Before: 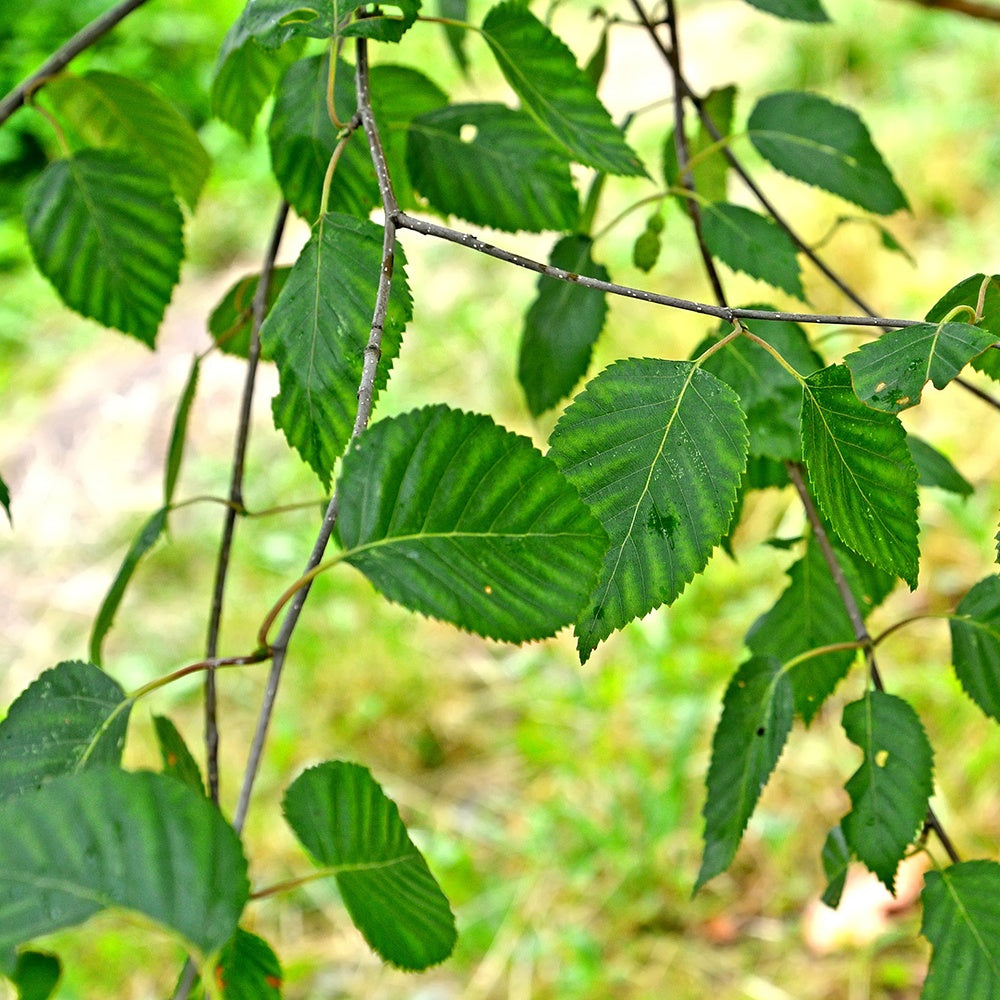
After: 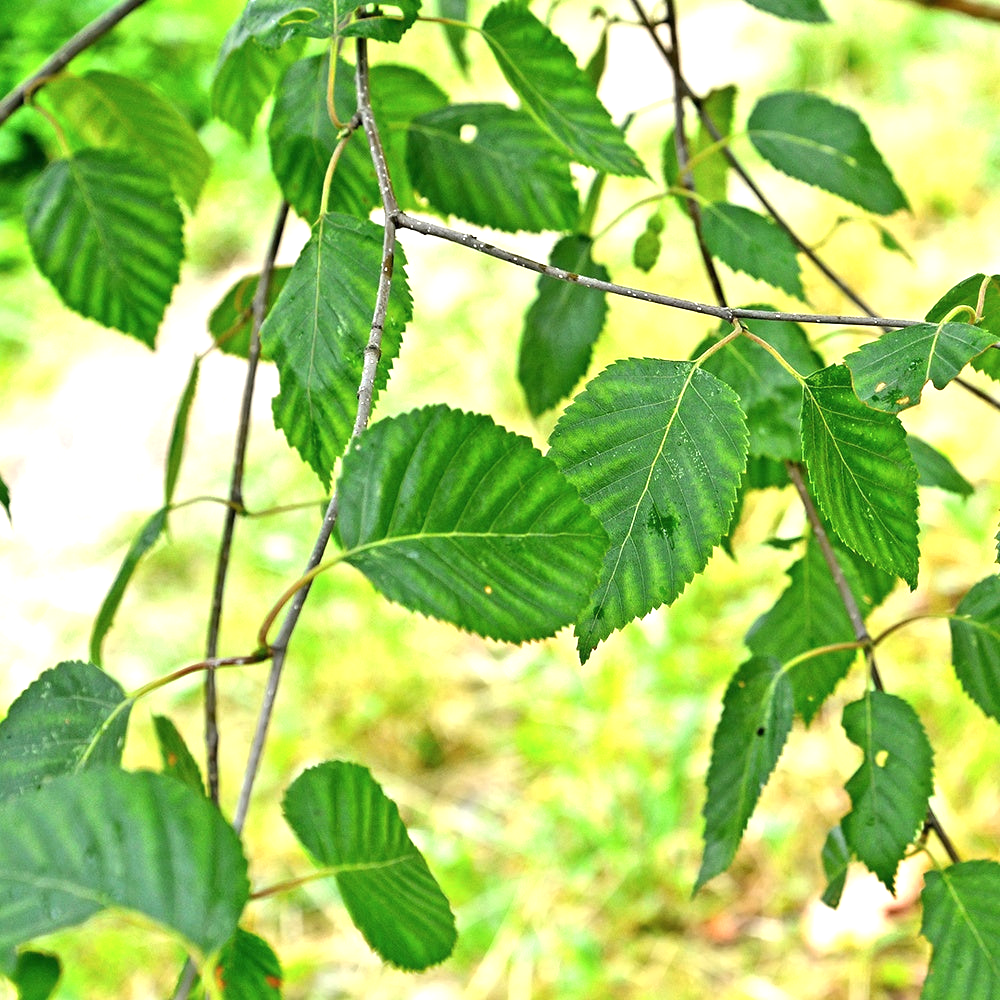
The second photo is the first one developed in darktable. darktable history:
contrast brightness saturation: saturation -0.05
exposure: exposure 0.64 EV, compensate highlight preservation false
